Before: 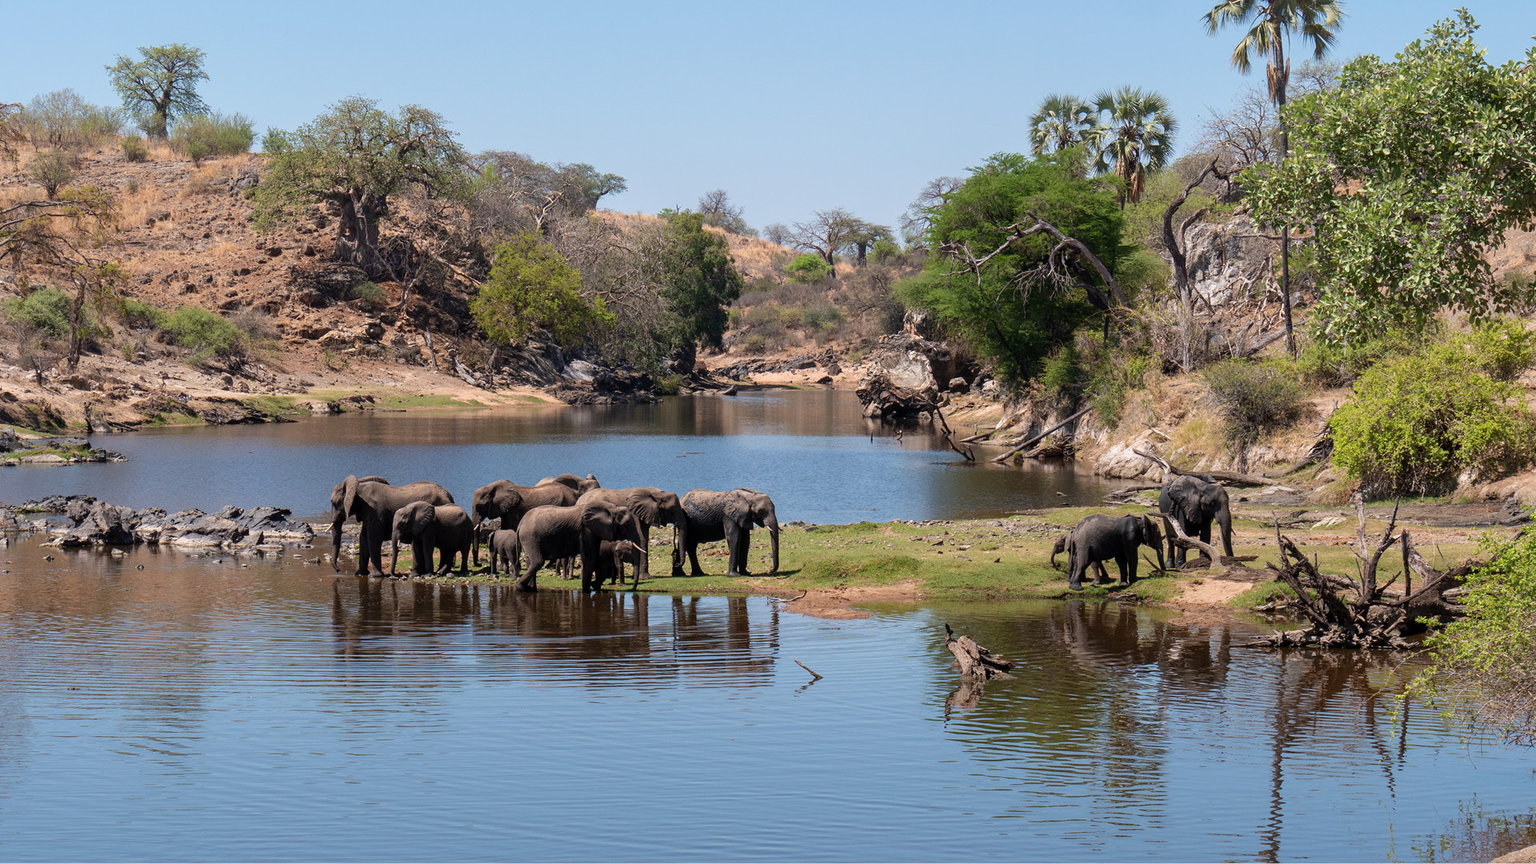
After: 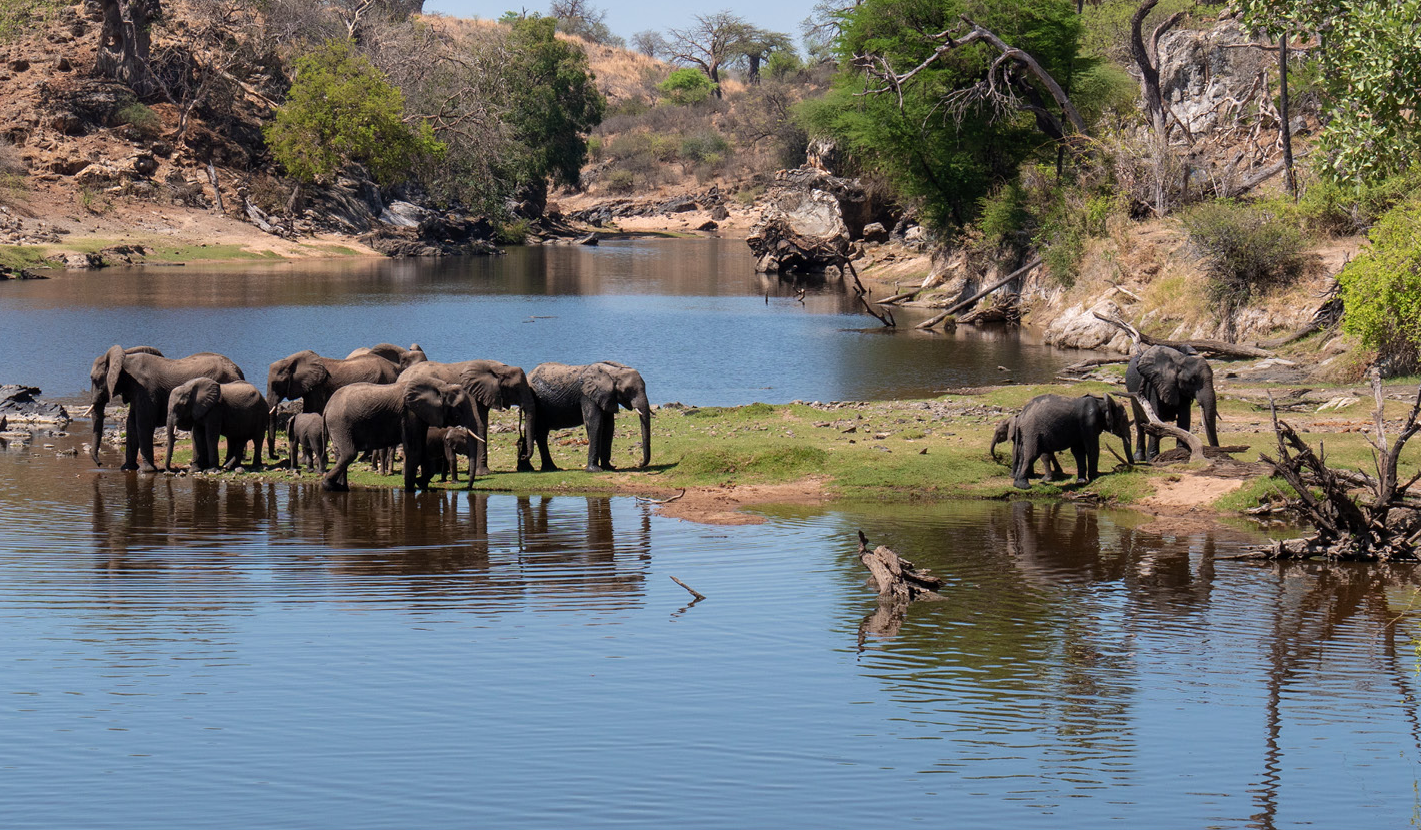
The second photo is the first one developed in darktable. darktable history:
crop: left 16.83%, top 23.138%, right 9.018%
